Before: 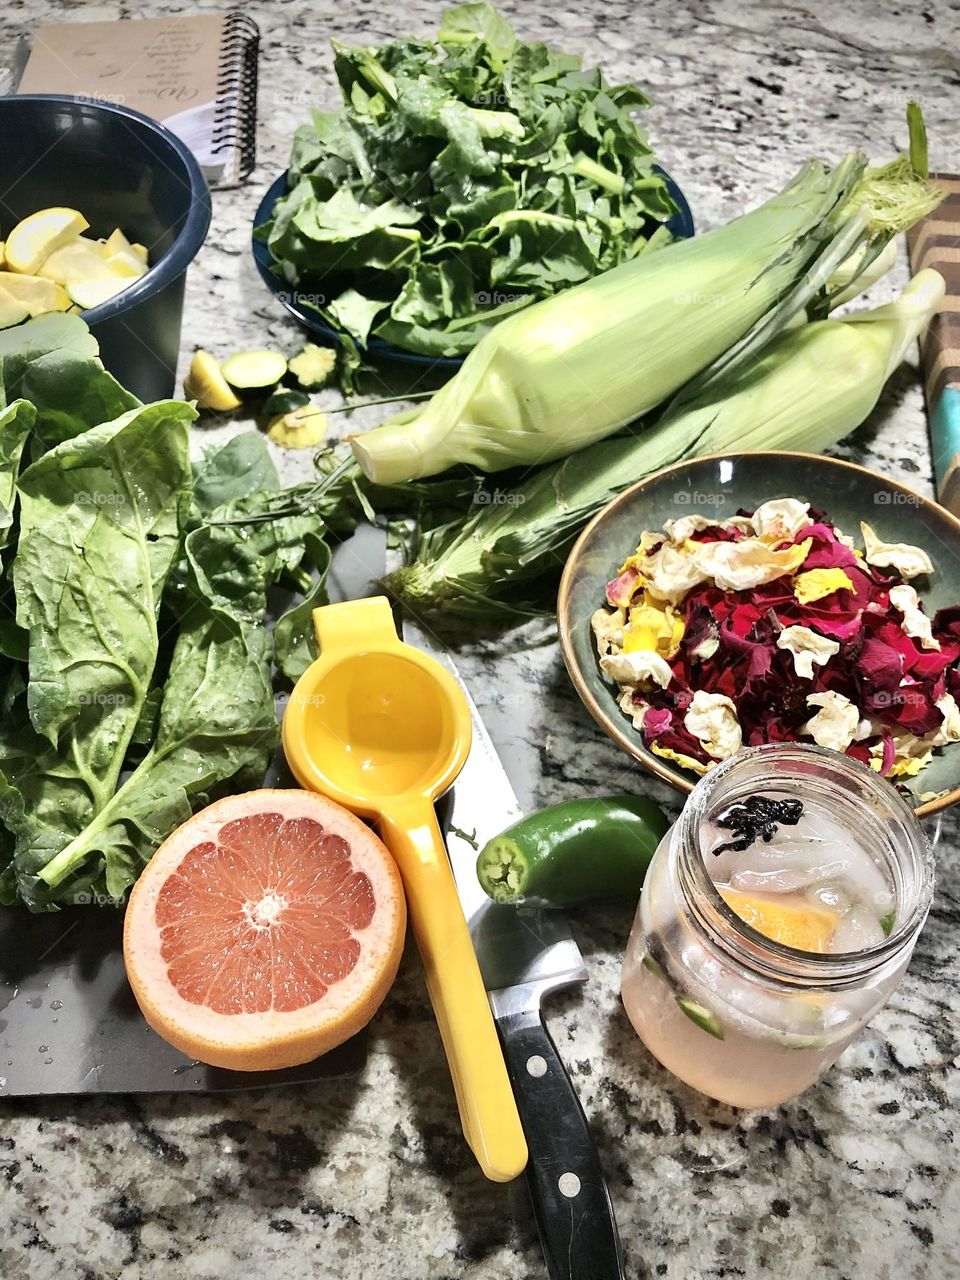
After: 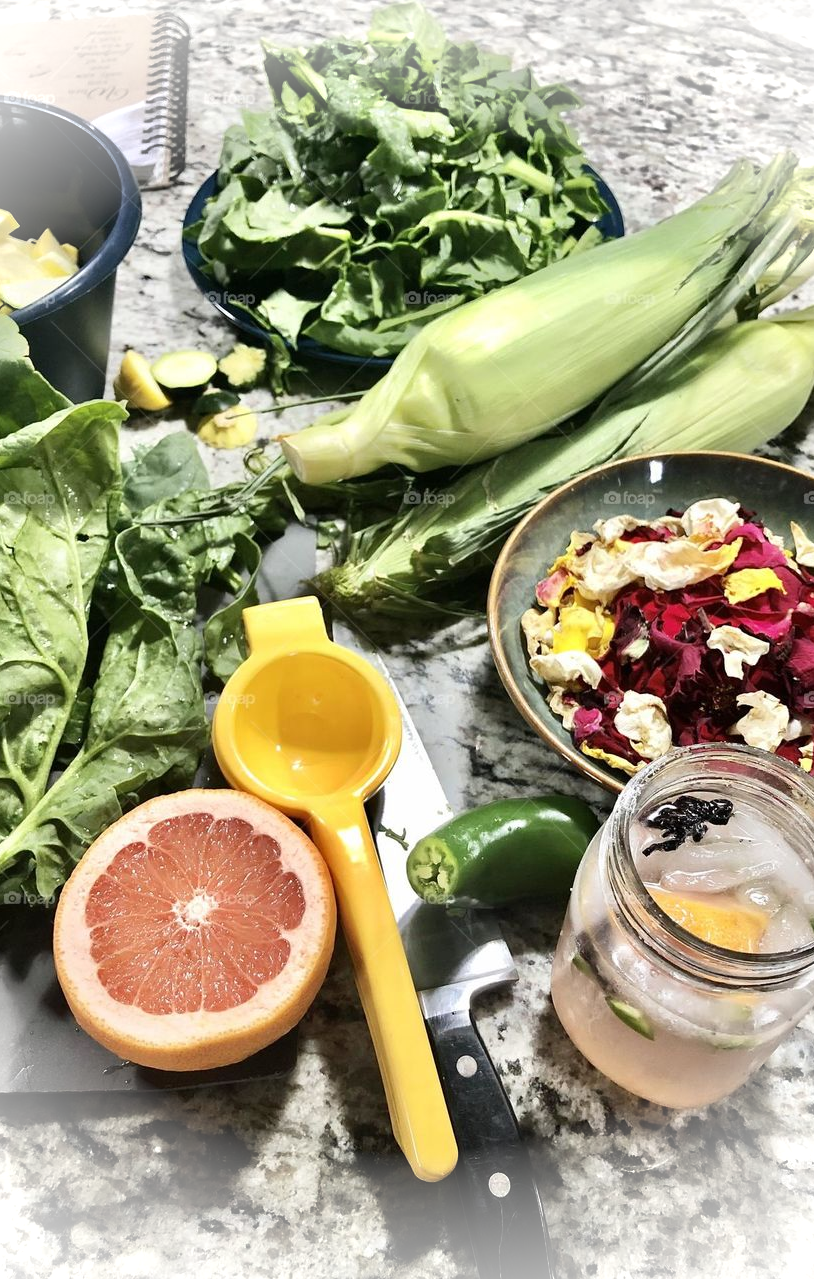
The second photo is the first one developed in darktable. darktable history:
crop: left 7.353%, right 7.84%
vignetting: brightness 0.985, saturation -0.495, unbound false
